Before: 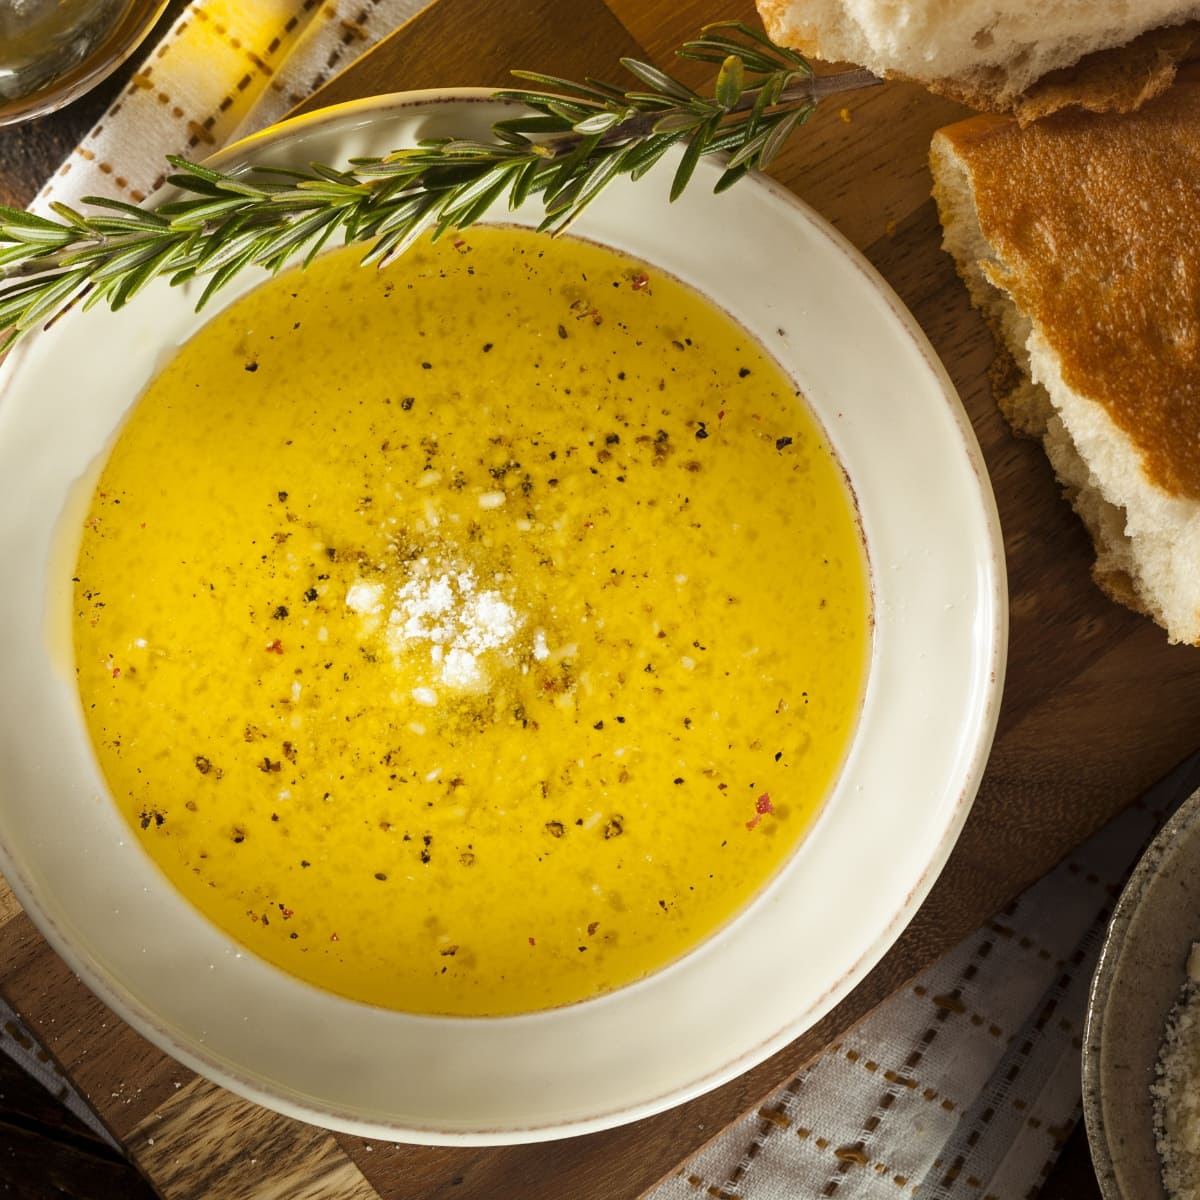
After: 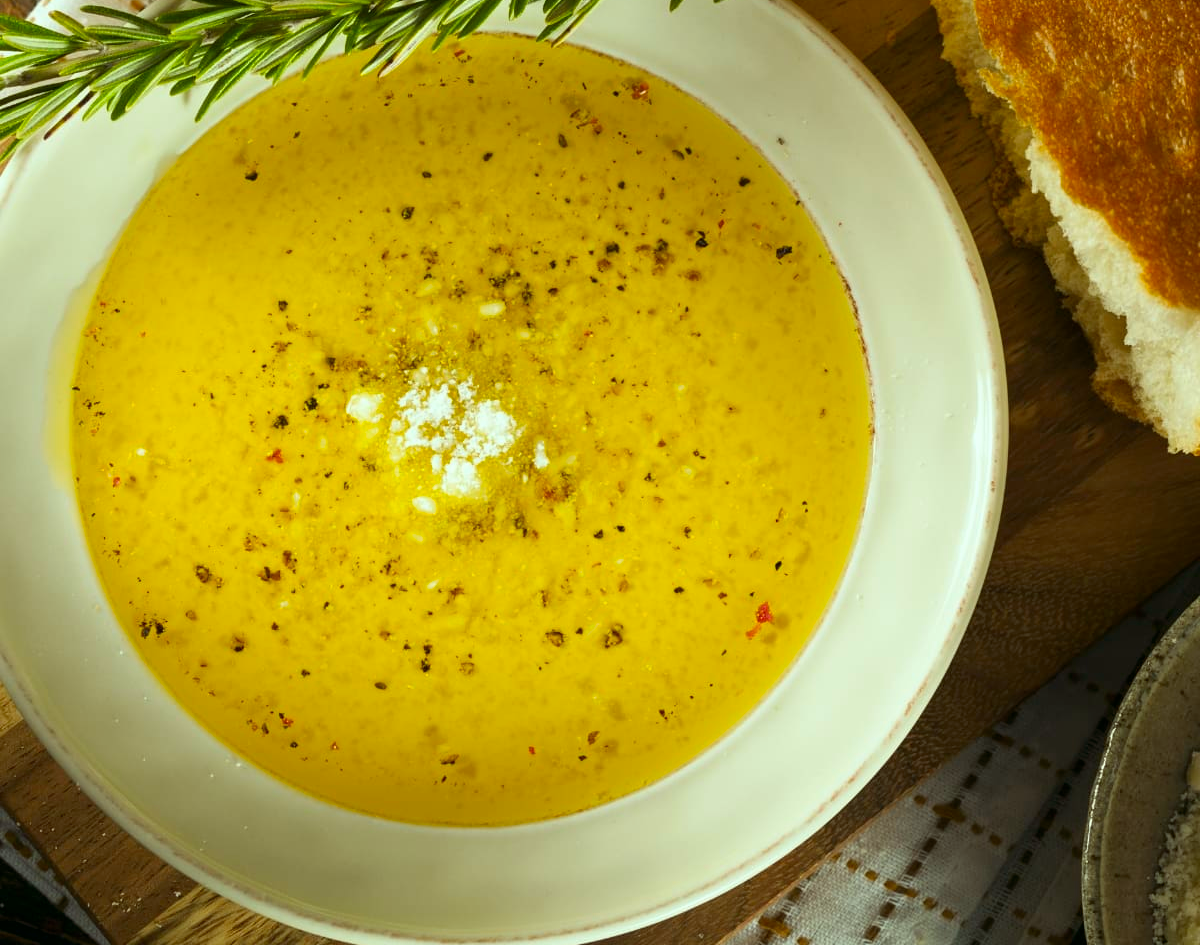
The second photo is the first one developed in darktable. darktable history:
crop and rotate: top 15.93%, bottom 5.307%
color correction: highlights a* -7.35, highlights b* 1.5, shadows a* -3.47, saturation 1.41
